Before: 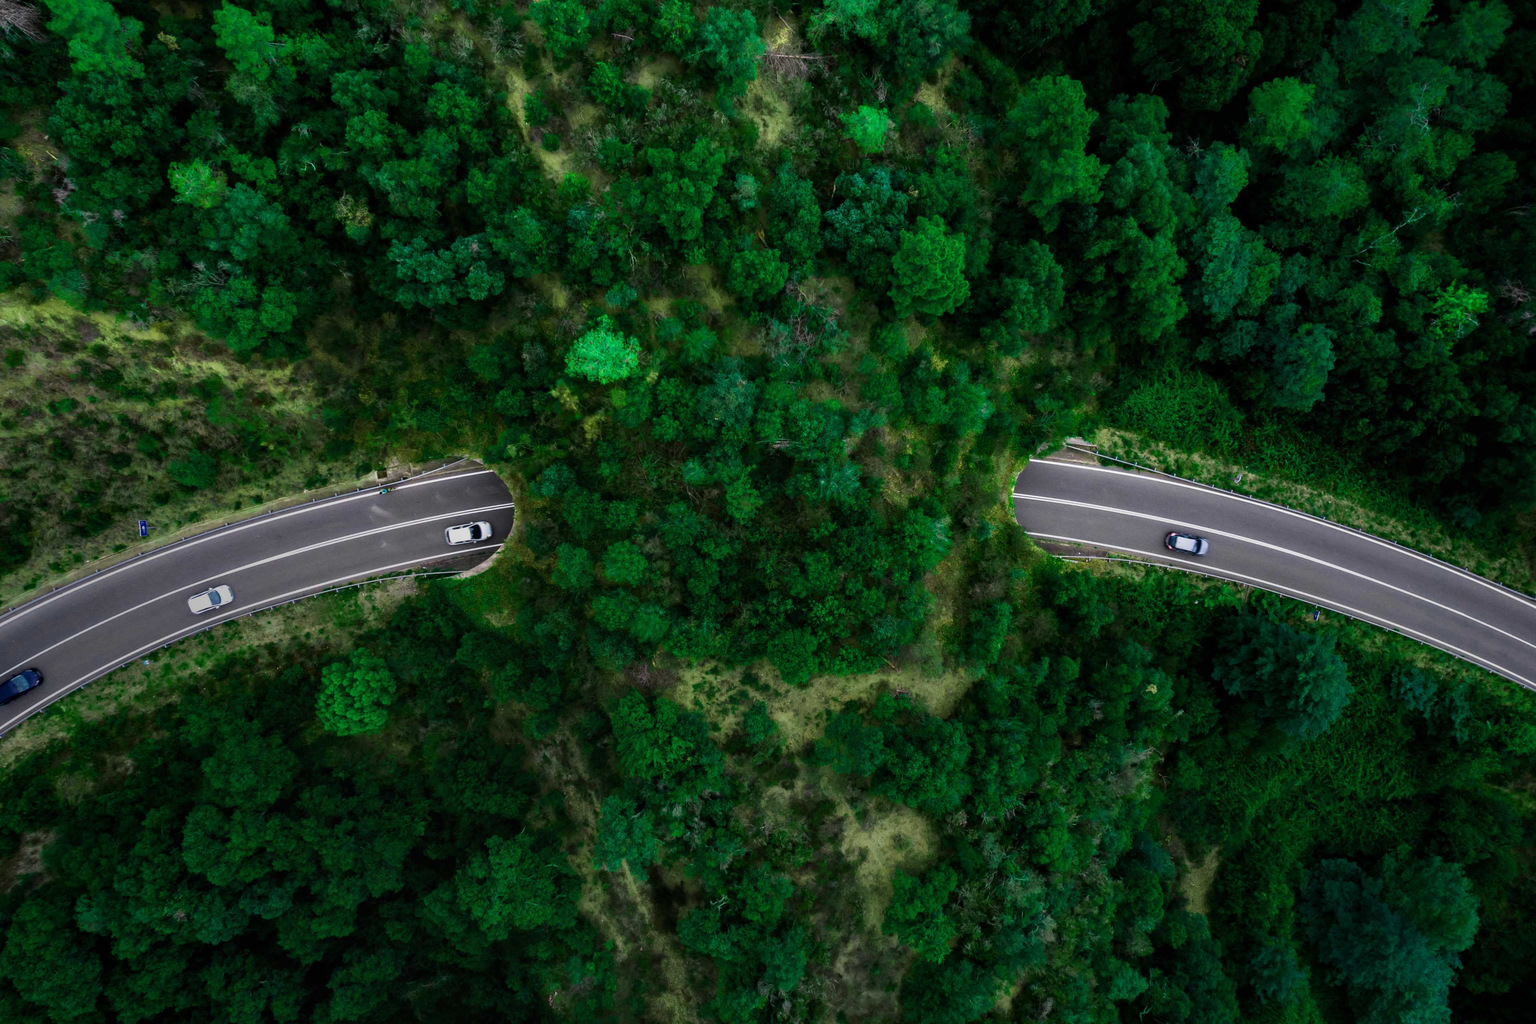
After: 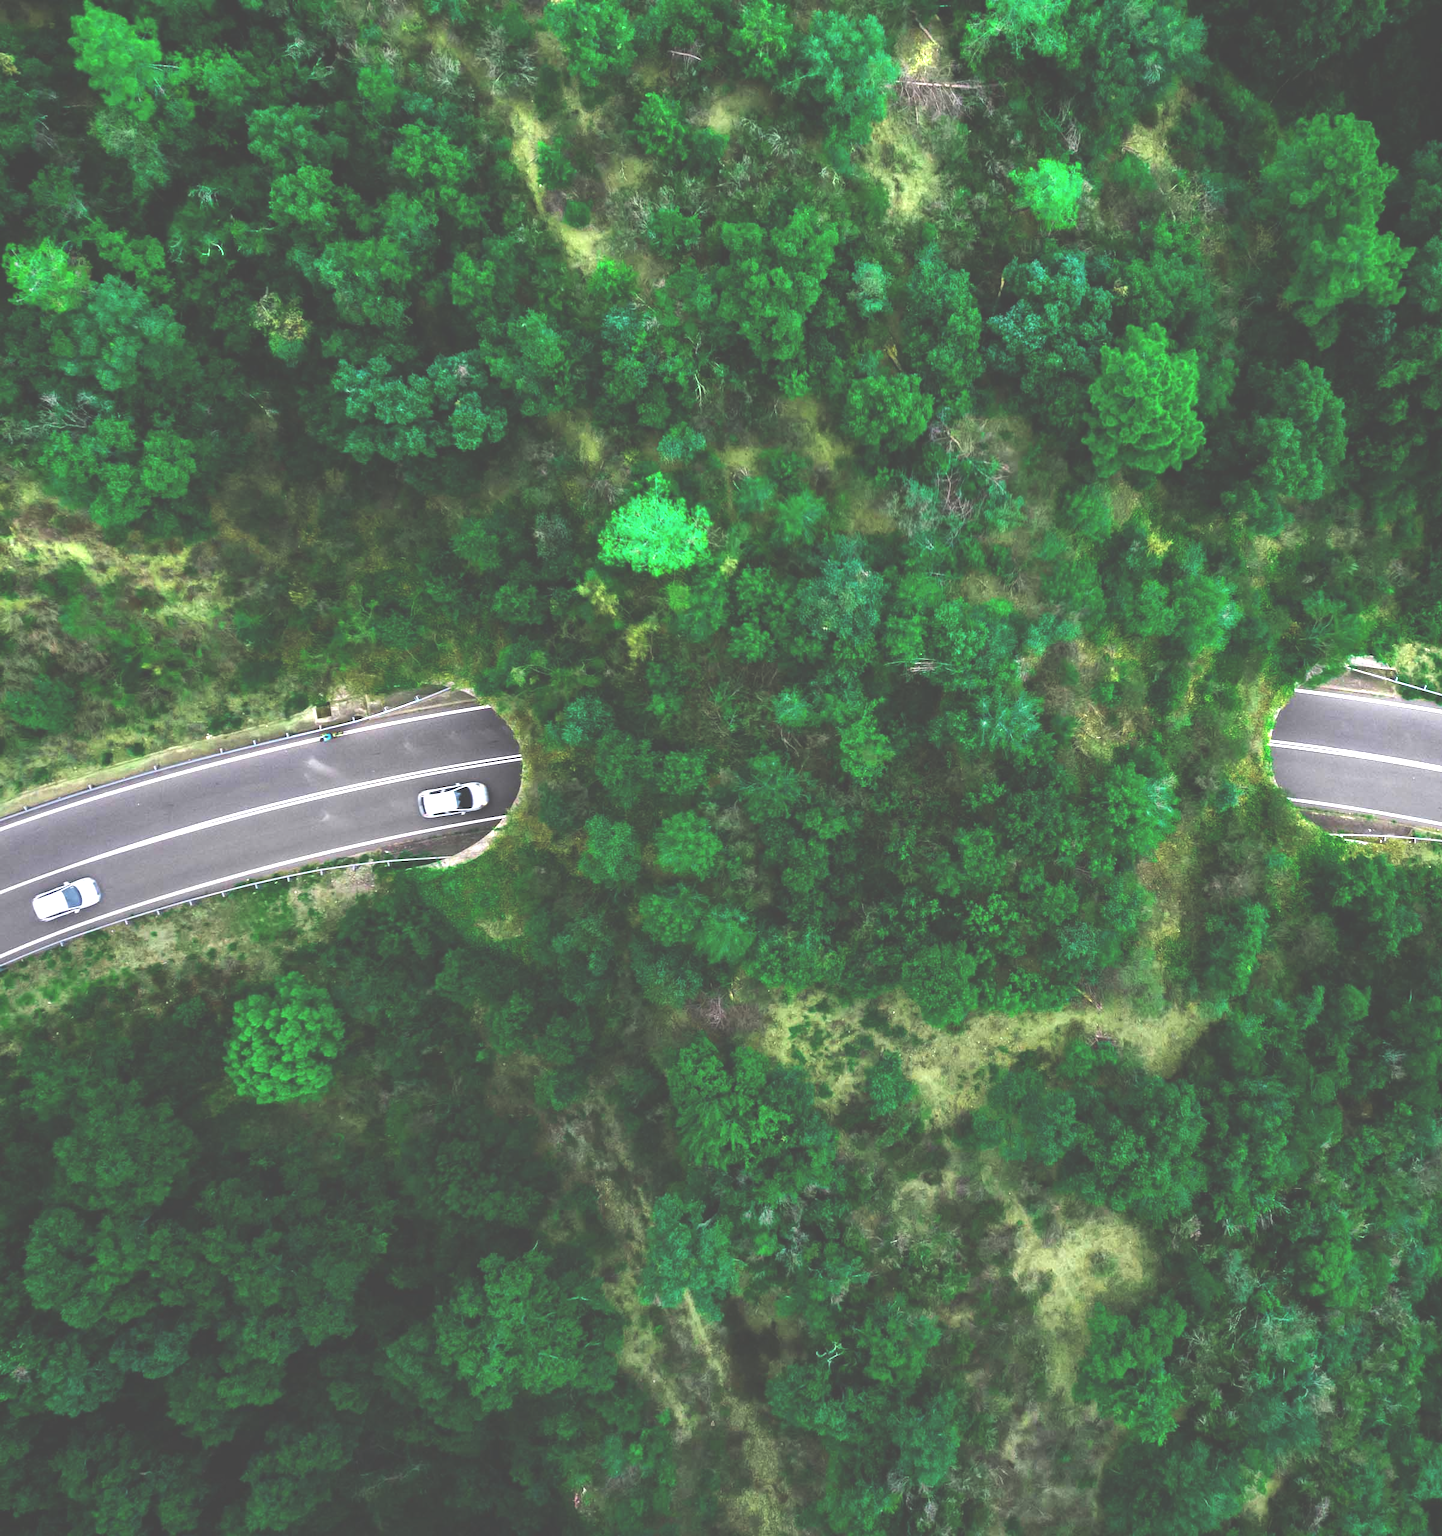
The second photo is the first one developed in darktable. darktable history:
tone equalizer: -8 EV -0.562 EV
crop: left 10.846%, right 26.524%
exposure: black level correction -0.023, exposure 1.395 EV, compensate exposure bias true, compensate highlight preservation false
